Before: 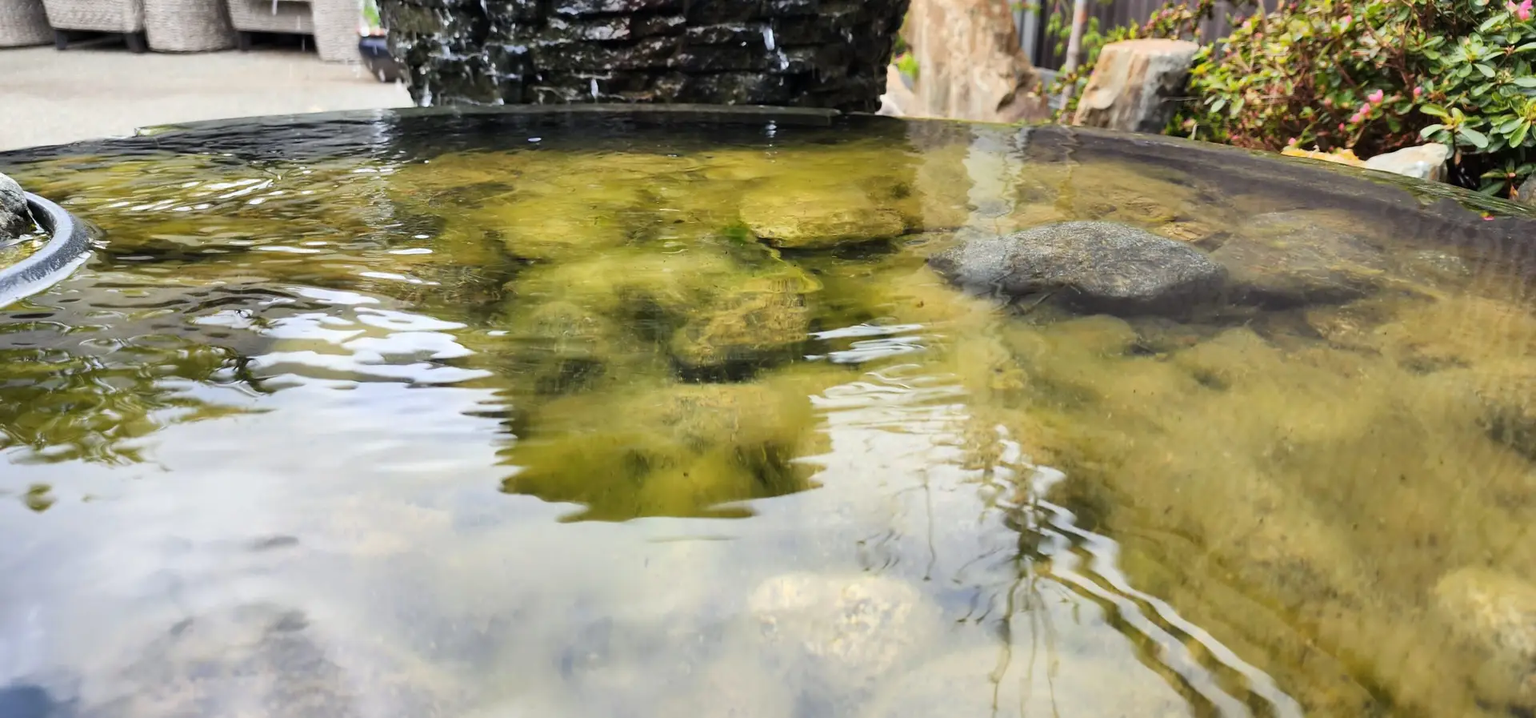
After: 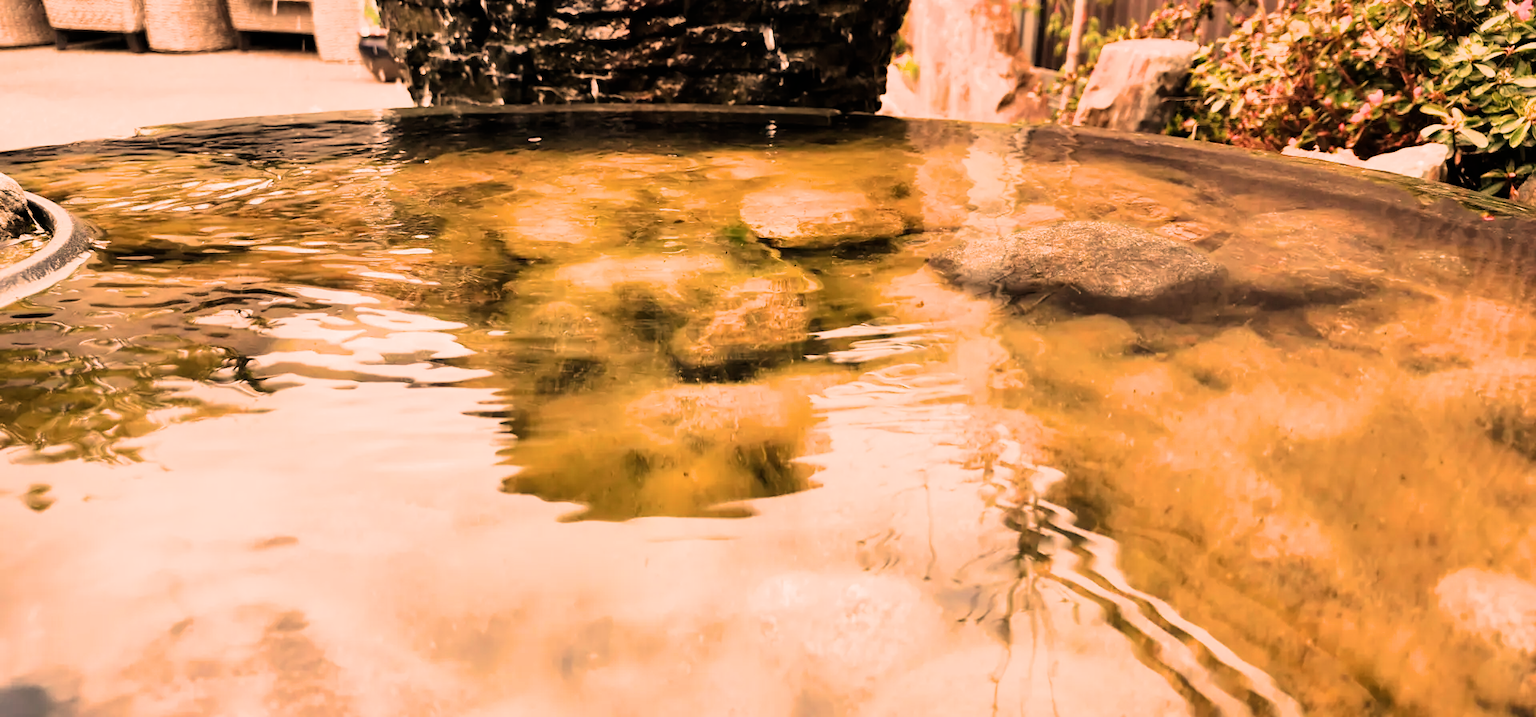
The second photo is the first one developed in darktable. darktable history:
filmic rgb: black relative exposure -8.07 EV, white relative exposure 3 EV, hardness 5.35, contrast 1.25
white balance: red 1.467, blue 0.684
